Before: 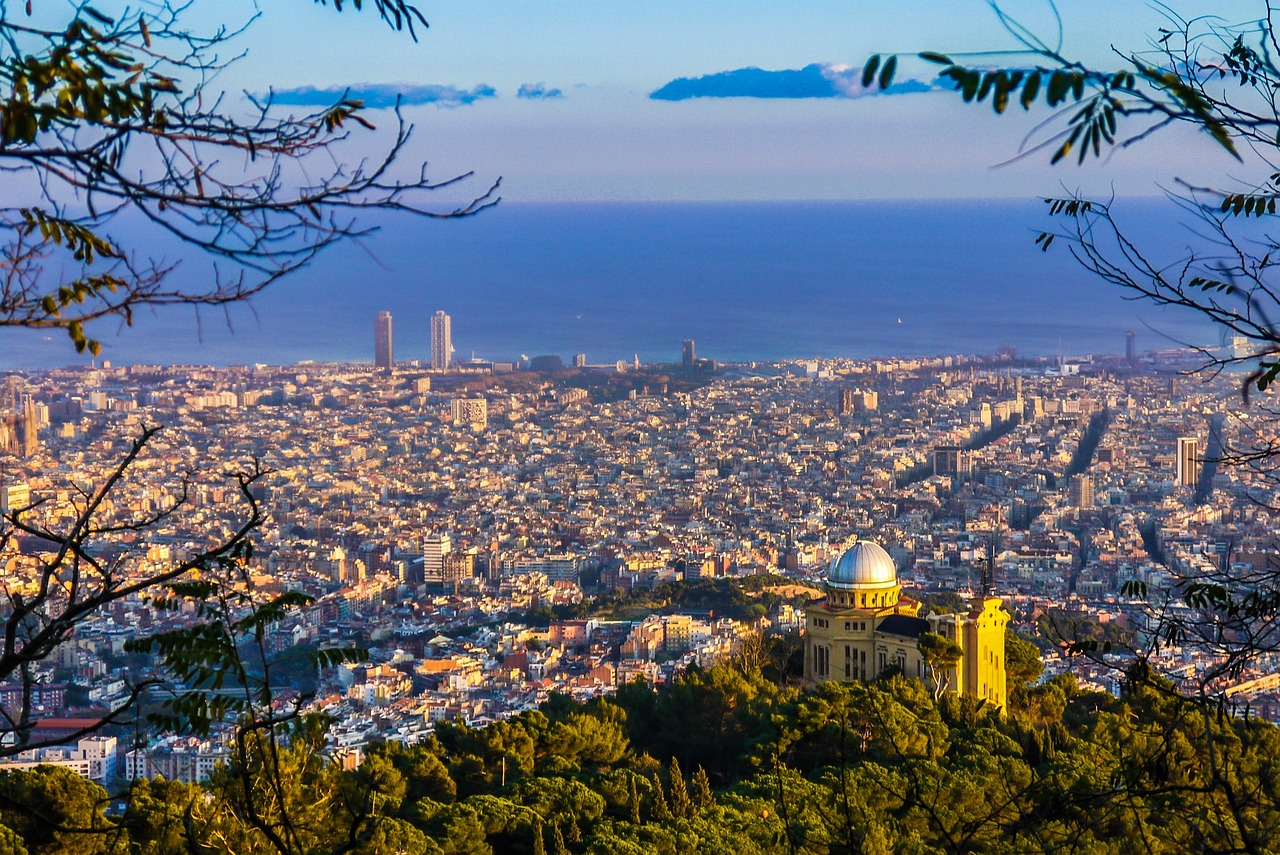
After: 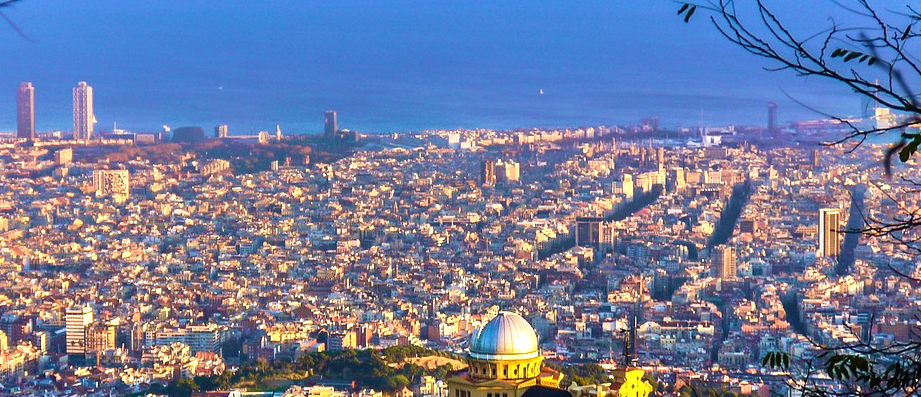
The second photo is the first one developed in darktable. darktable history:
velvia: strength 49.96%
exposure: black level correction 0, exposure 0.498 EV, compensate highlight preservation false
tone equalizer: edges refinement/feathering 500, mask exposure compensation -1.57 EV, preserve details no
crop and rotate: left 27.982%, top 26.943%, bottom 26.54%
